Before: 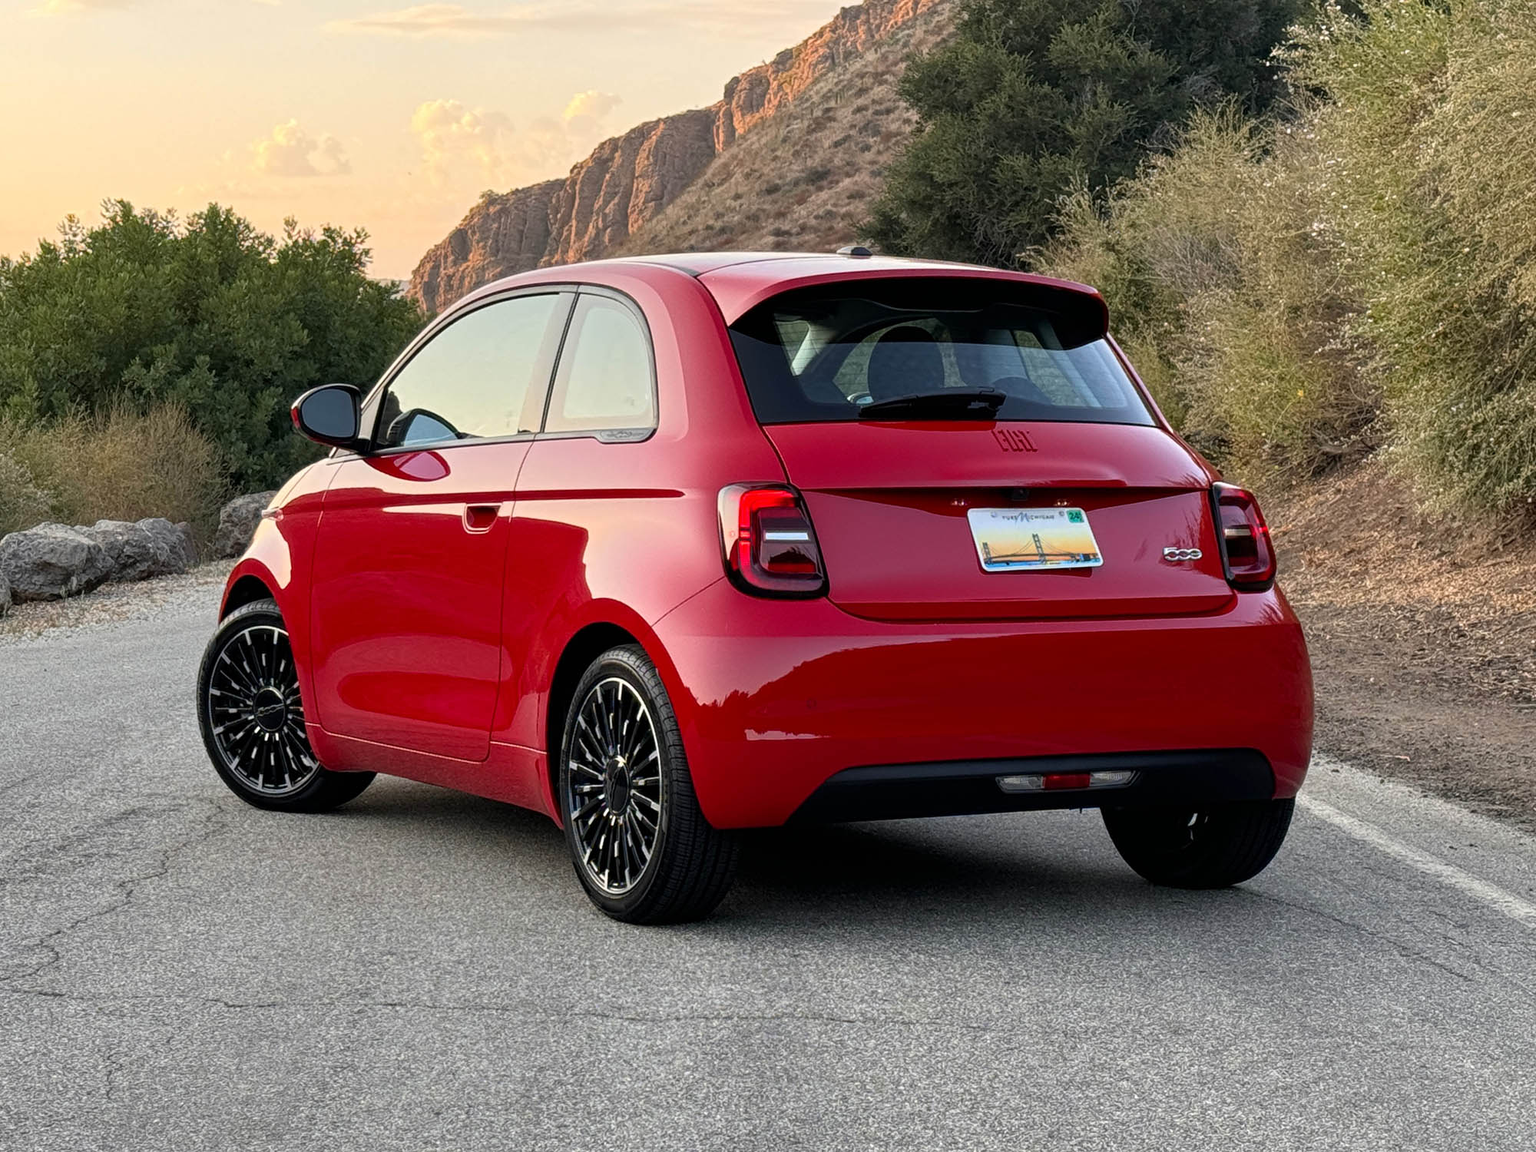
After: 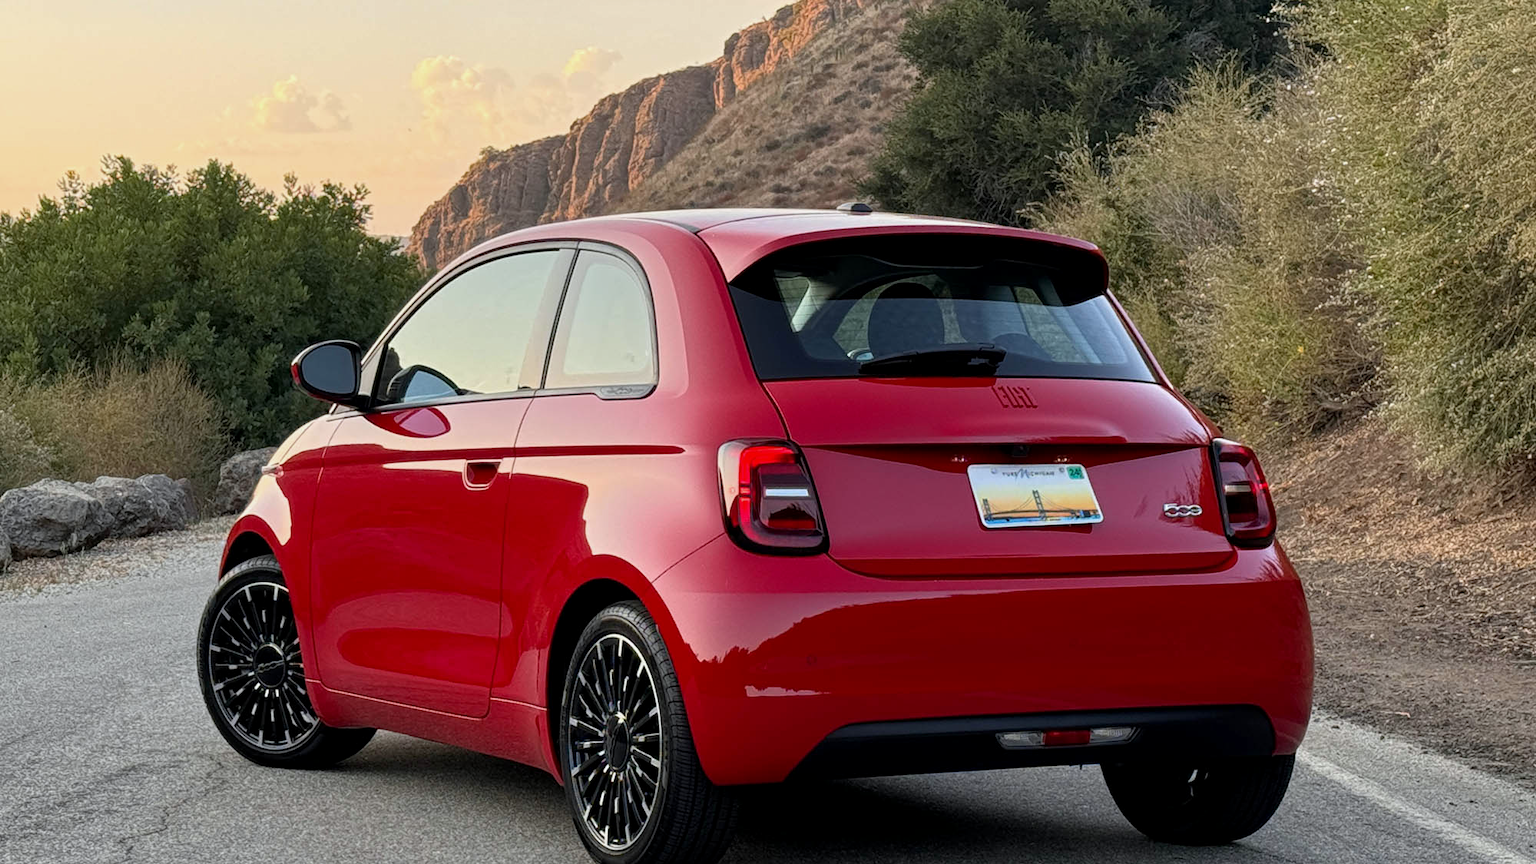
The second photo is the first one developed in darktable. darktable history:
crop: top 3.857%, bottom 21.132%
white balance: red 0.986, blue 1.01
exposure: black level correction 0.001, exposure -0.125 EV, compensate exposure bias true, compensate highlight preservation false
